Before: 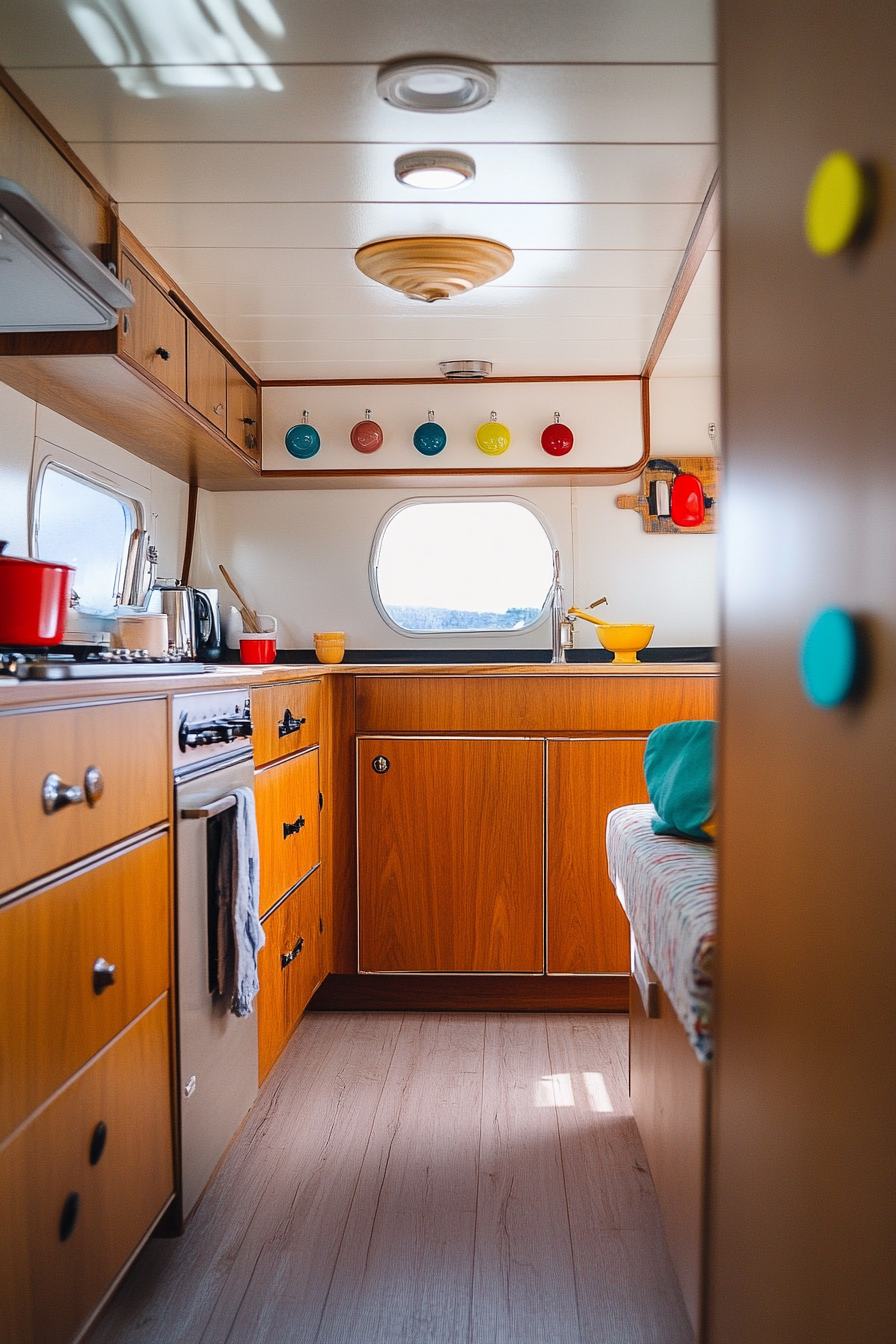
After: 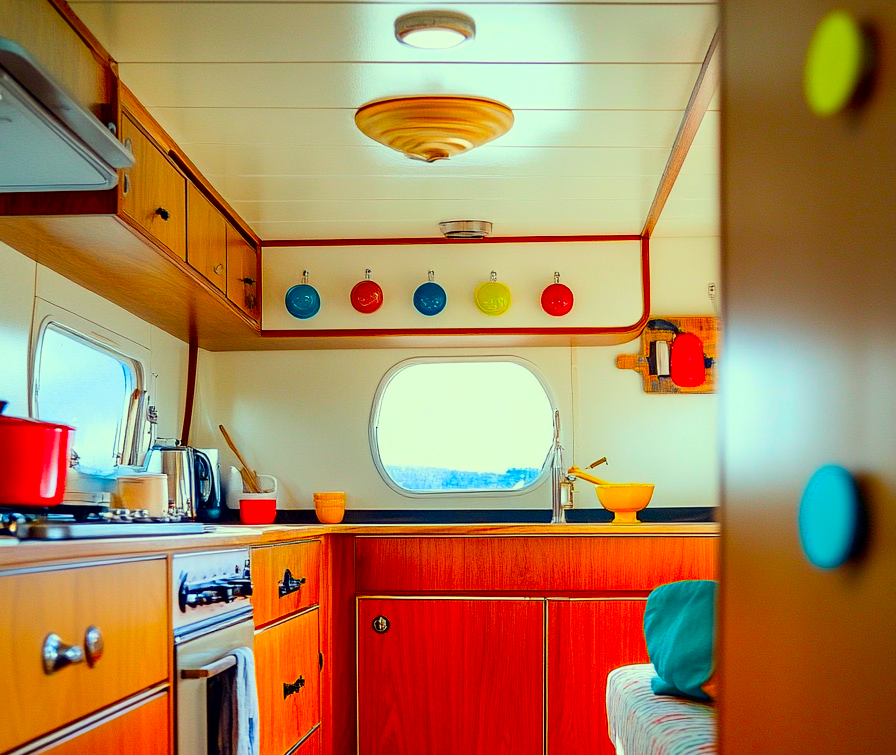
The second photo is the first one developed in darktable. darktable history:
contrast brightness saturation: contrast 0.076, saturation 0.201
crop and rotate: top 10.49%, bottom 33.318%
exposure: black level correction 0.009, compensate highlight preservation false
color correction: highlights a* -10.86, highlights b* 9.83, saturation 1.72
